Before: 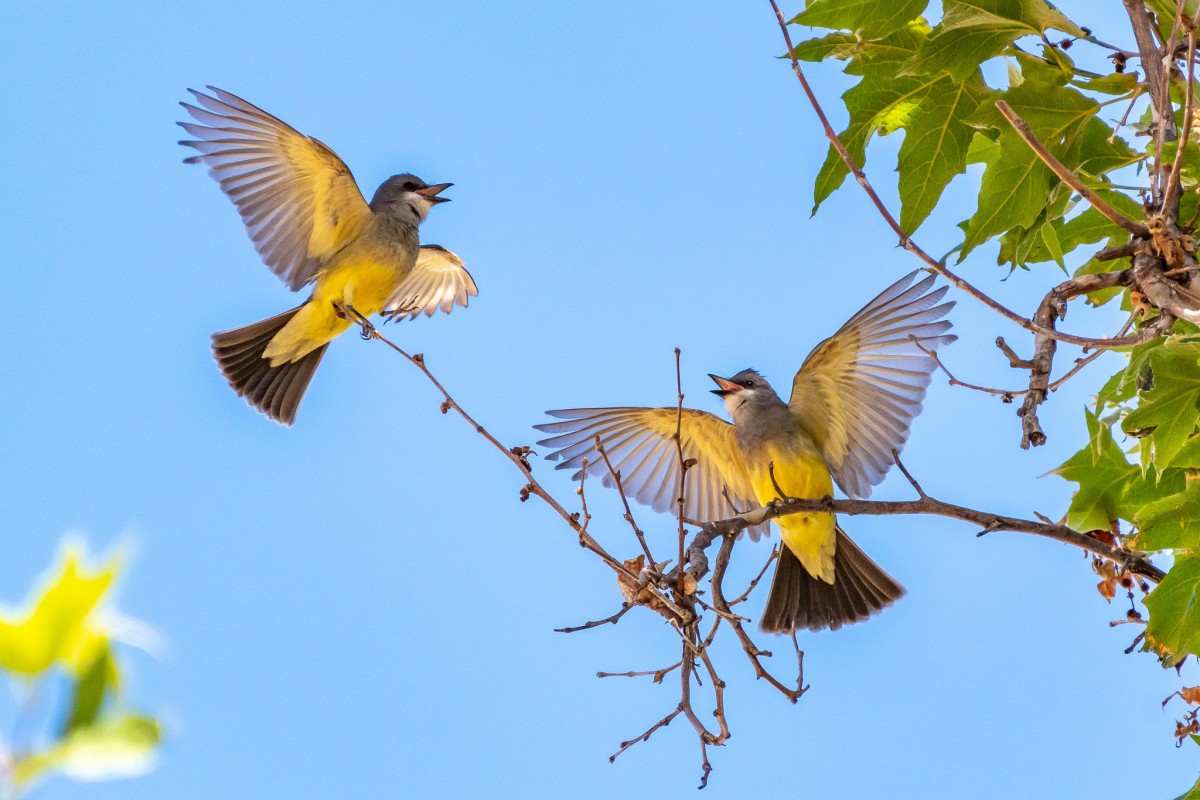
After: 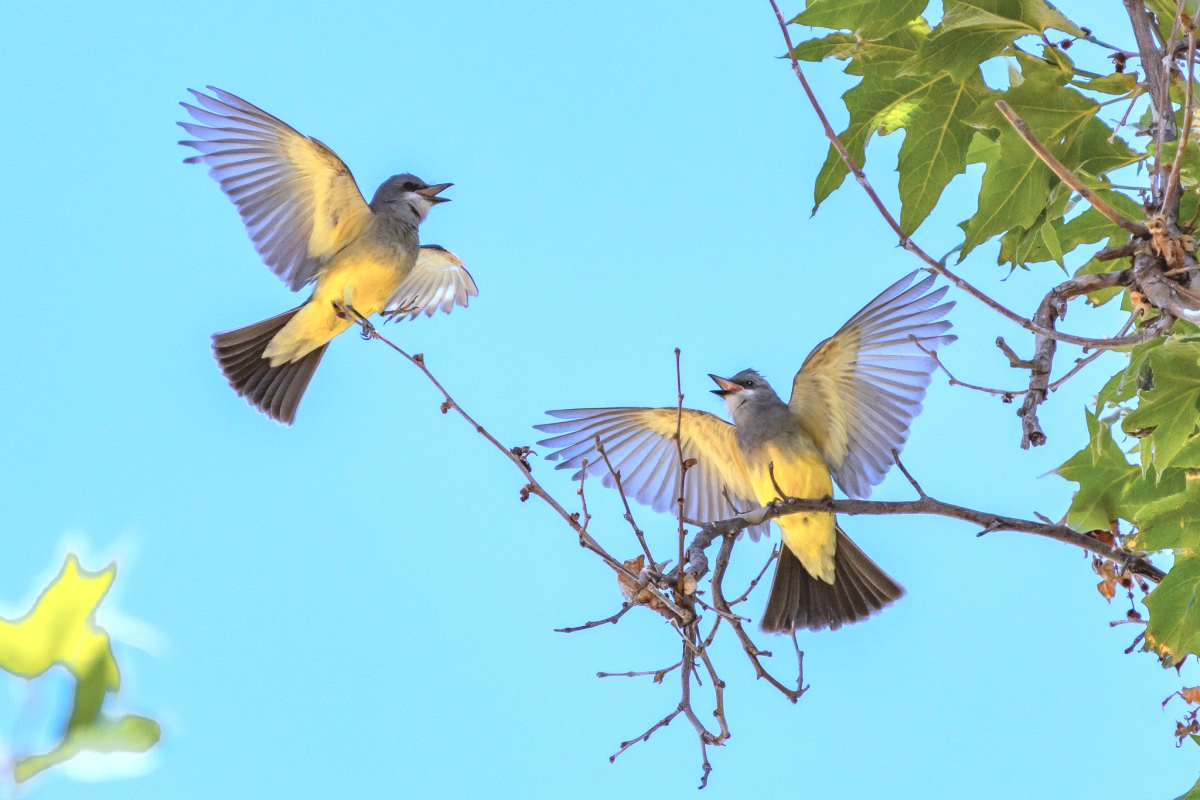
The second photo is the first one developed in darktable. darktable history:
white balance: red 0.871, blue 1.249
color zones: curves: ch0 [(0.018, 0.548) (0.197, 0.654) (0.425, 0.447) (0.605, 0.658) (0.732, 0.579)]; ch1 [(0.105, 0.531) (0.224, 0.531) (0.386, 0.39) (0.618, 0.456) (0.732, 0.456) (0.956, 0.421)]; ch2 [(0.039, 0.583) (0.215, 0.465) (0.399, 0.544) (0.465, 0.548) (0.614, 0.447) (0.724, 0.43) (0.882, 0.623) (0.956, 0.632)]
contrast brightness saturation: contrast -0.15, brightness 0.05, saturation -0.12
